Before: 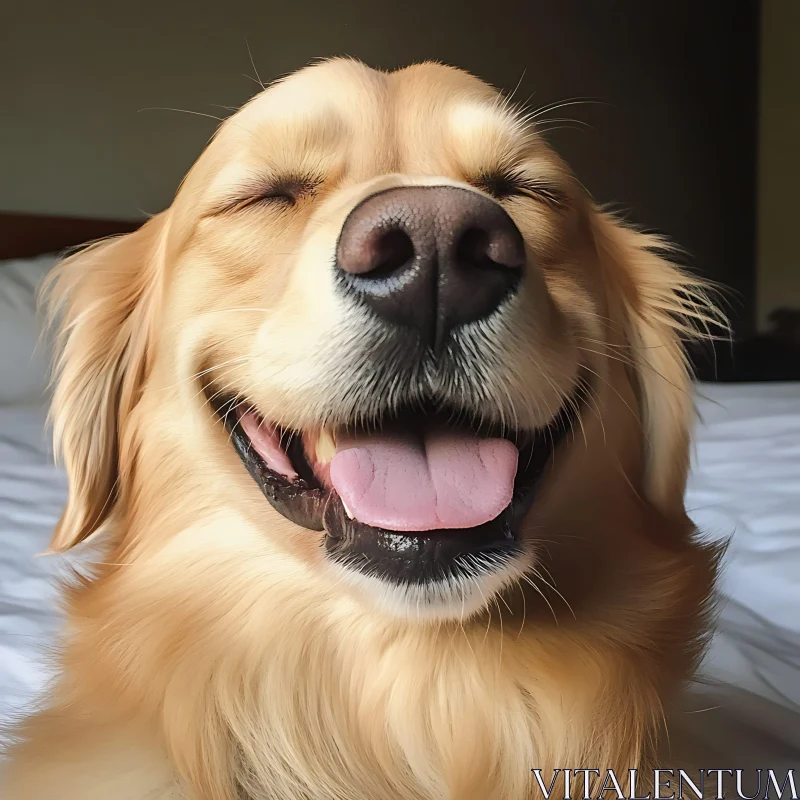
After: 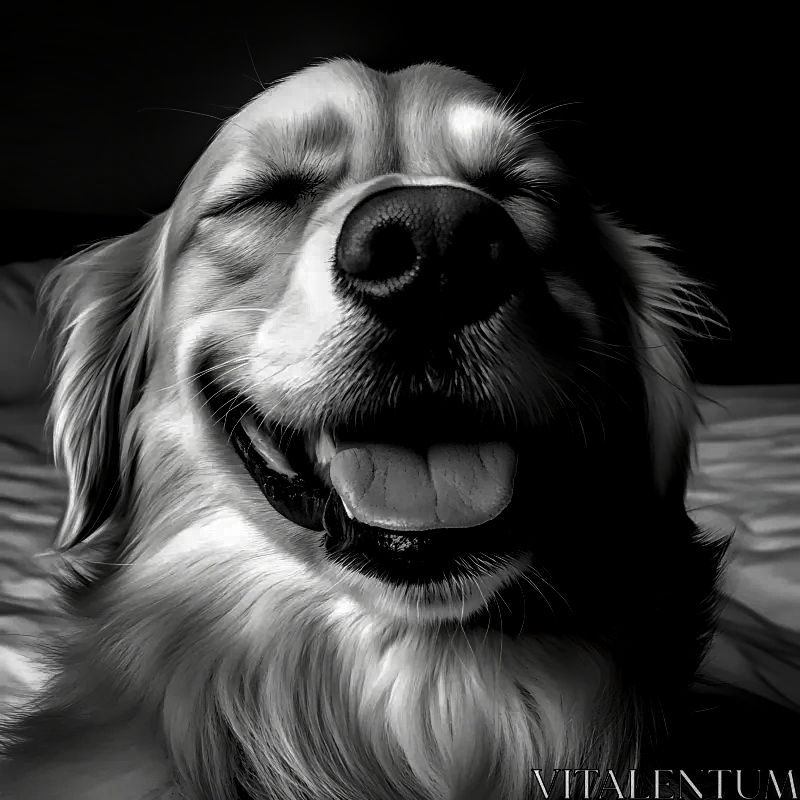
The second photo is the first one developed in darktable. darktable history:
local contrast: detail 156%
contrast brightness saturation: contrast 0.017, brightness -0.997, saturation -0.988
